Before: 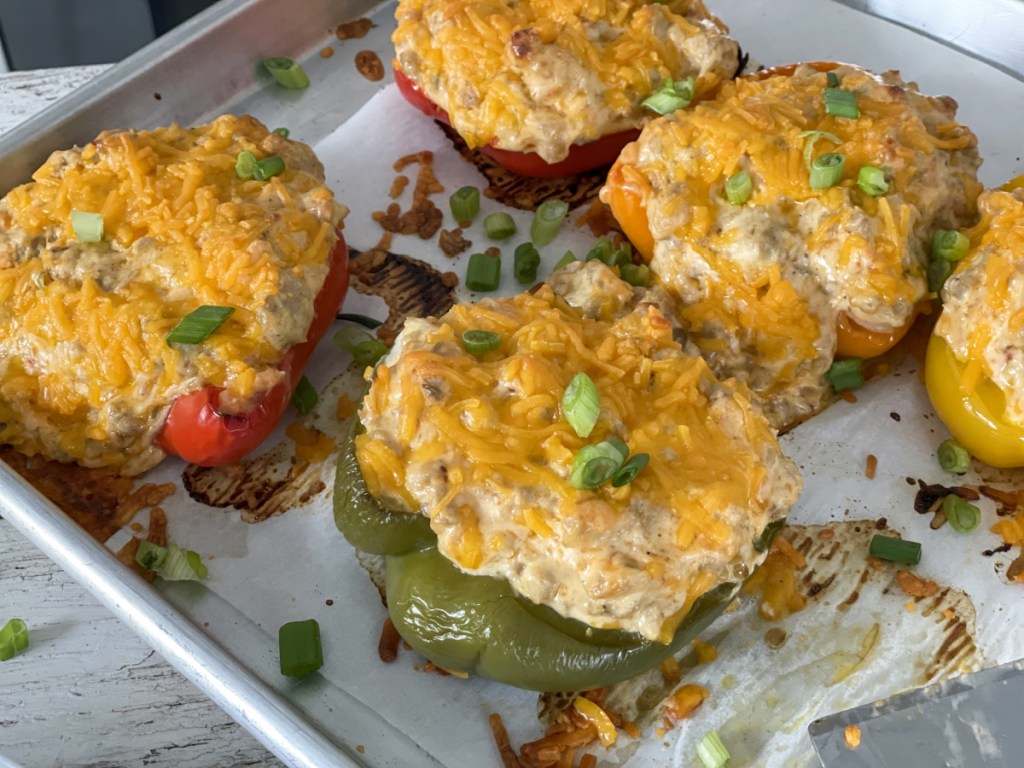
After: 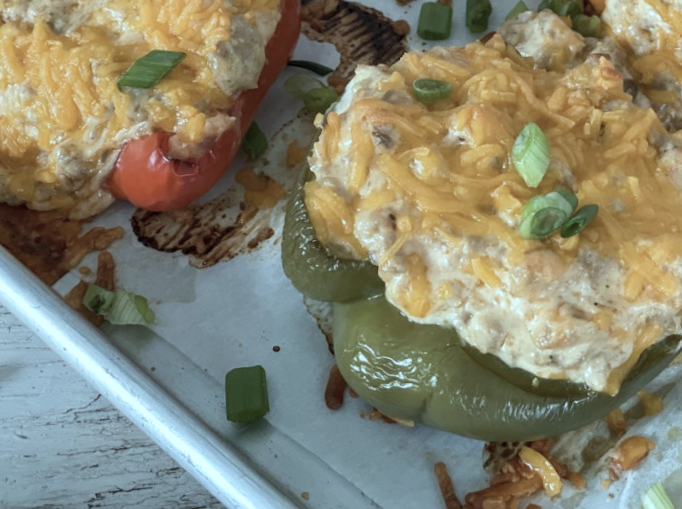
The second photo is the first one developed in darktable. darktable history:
crop and rotate: angle -0.827°, left 4.054%, top 32.374%, right 28.004%
color correction: highlights a* -13.36, highlights b* -17.74, saturation 0.698
